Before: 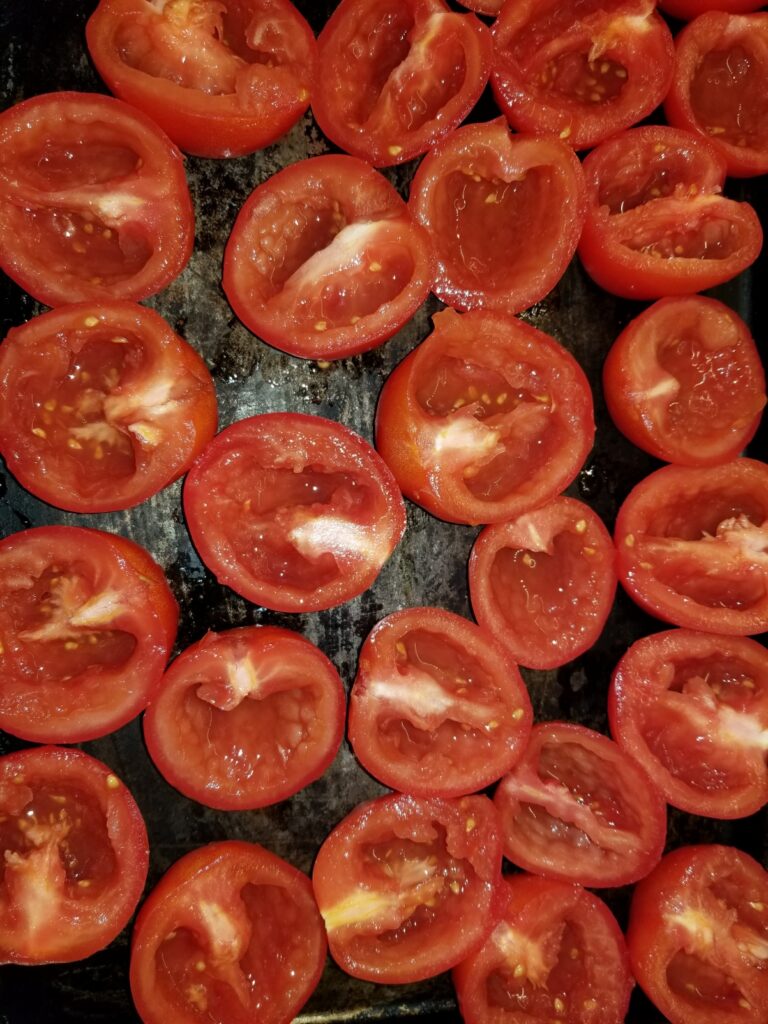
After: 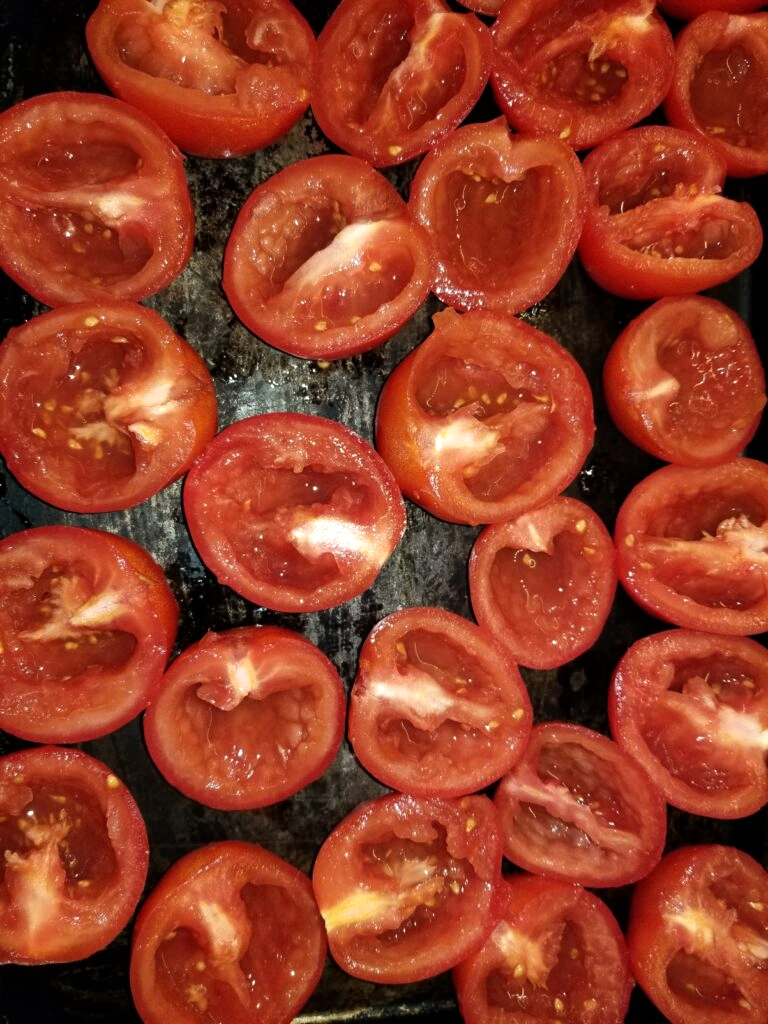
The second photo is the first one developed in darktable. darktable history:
grain: coarseness 0.09 ISO, strength 10%
tone equalizer: -8 EV -0.417 EV, -7 EV -0.389 EV, -6 EV -0.333 EV, -5 EV -0.222 EV, -3 EV 0.222 EV, -2 EV 0.333 EV, -1 EV 0.389 EV, +0 EV 0.417 EV, edges refinement/feathering 500, mask exposure compensation -1.57 EV, preserve details no
